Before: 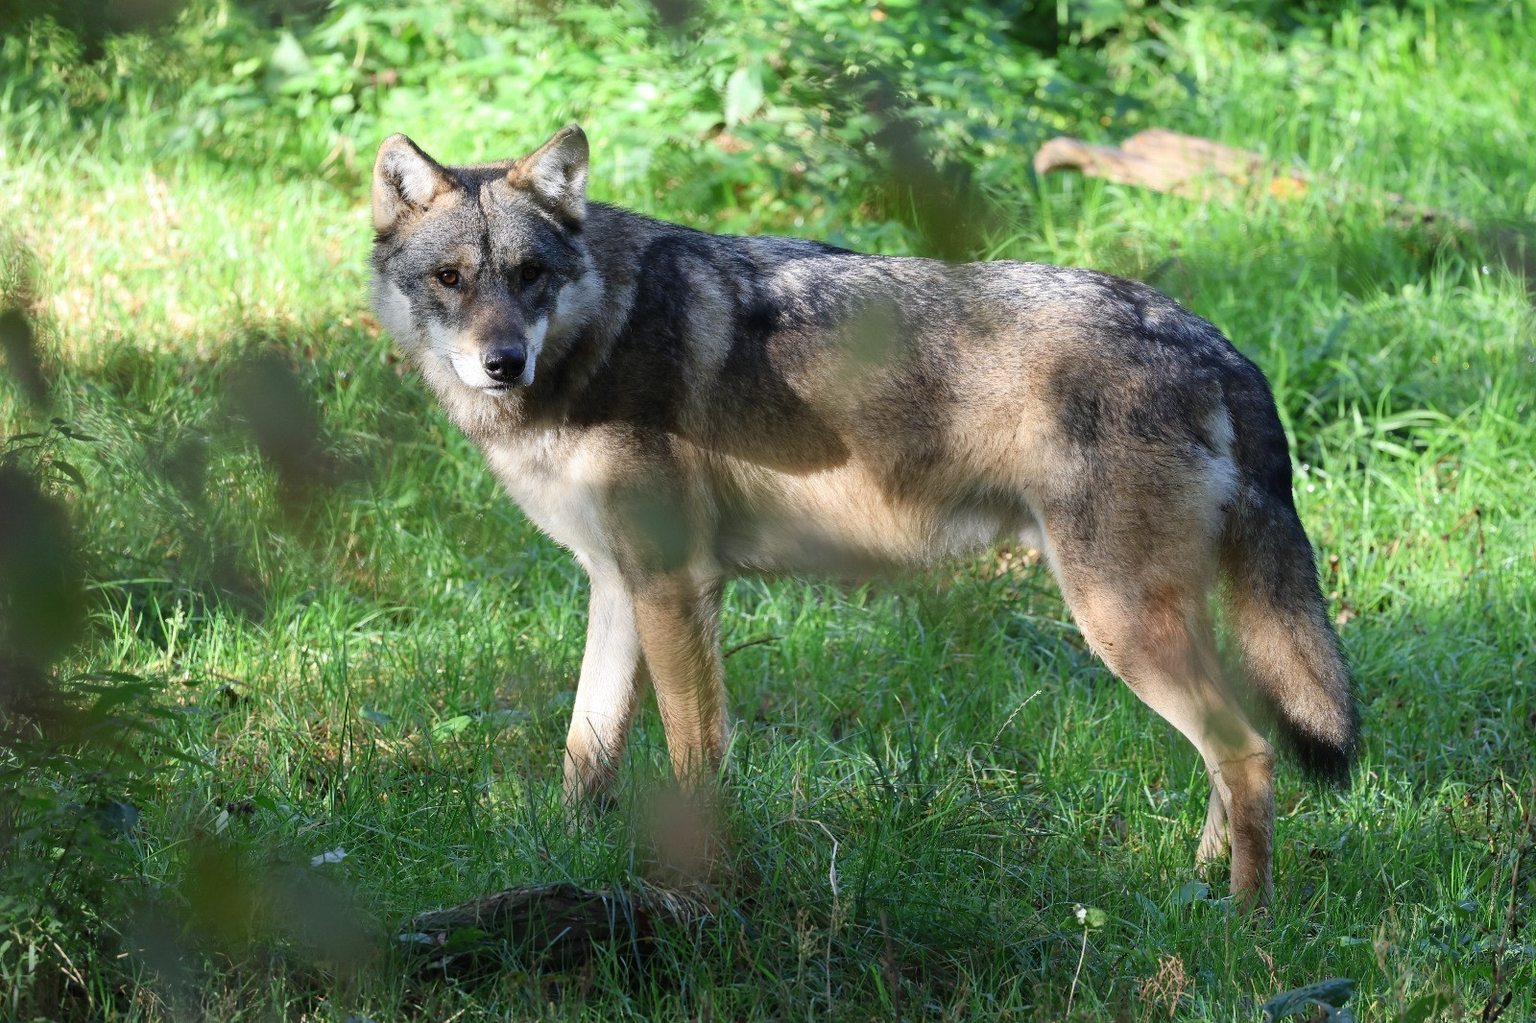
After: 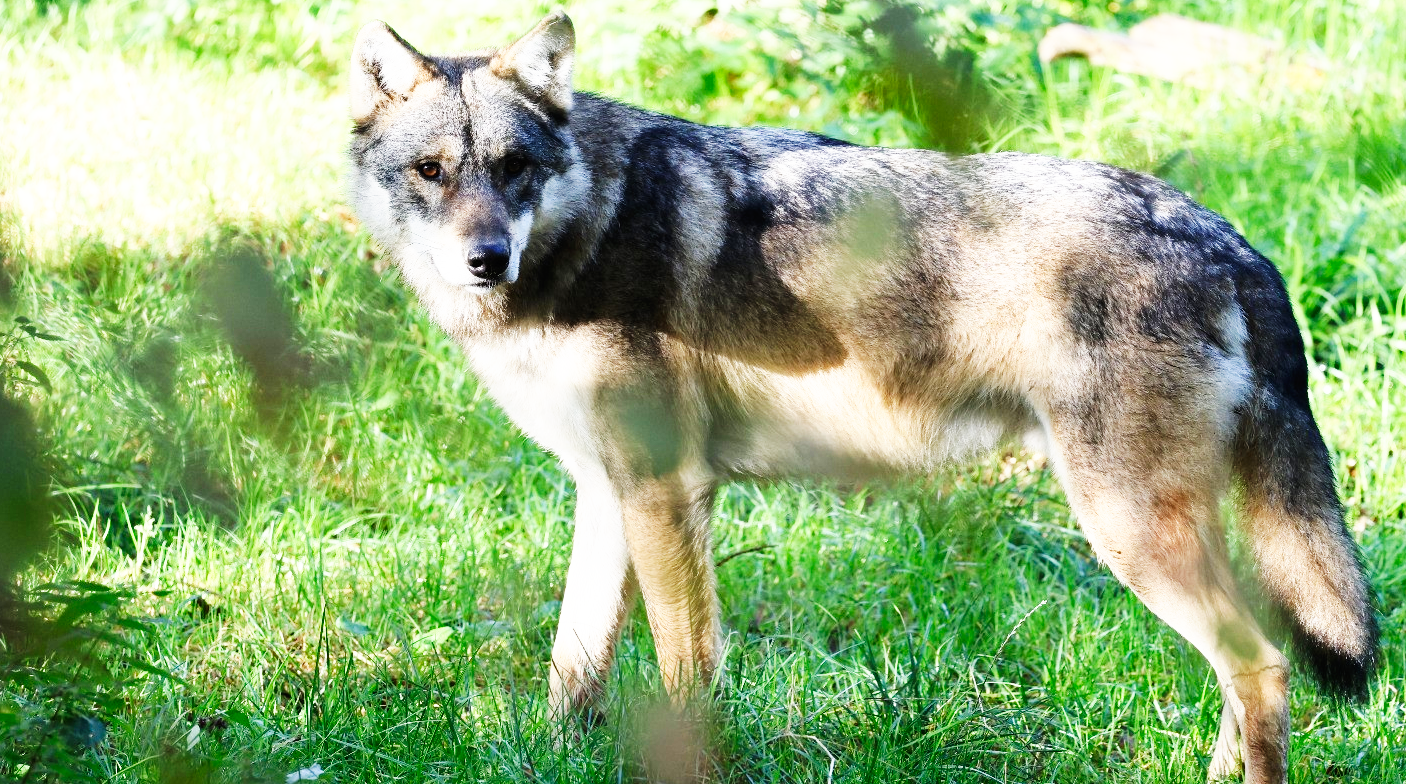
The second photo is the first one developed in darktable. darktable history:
base curve: curves: ch0 [(0, 0) (0.007, 0.004) (0.027, 0.03) (0.046, 0.07) (0.207, 0.54) (0.442, 0.872) (0.673, 0.972) (1, 1)], preserve colors none
crop and rotate: left 2.409%, top 11.221%, right 9.692%, bottom 15.224%
